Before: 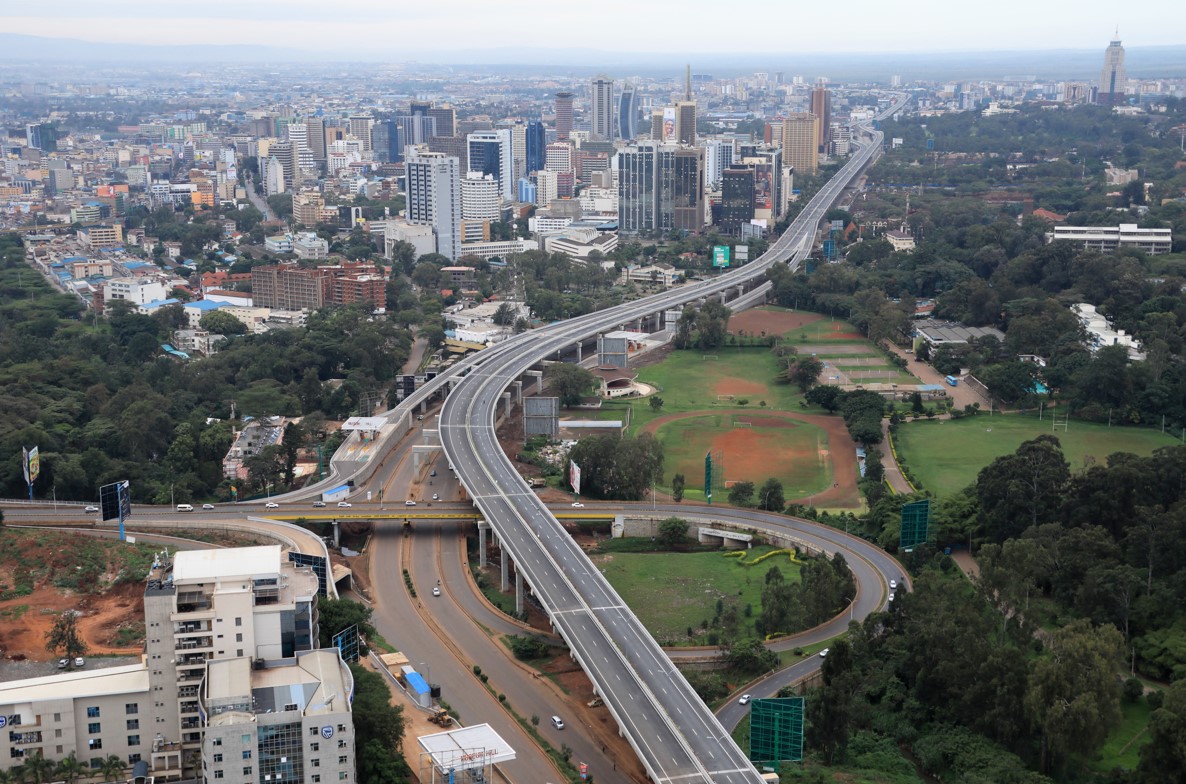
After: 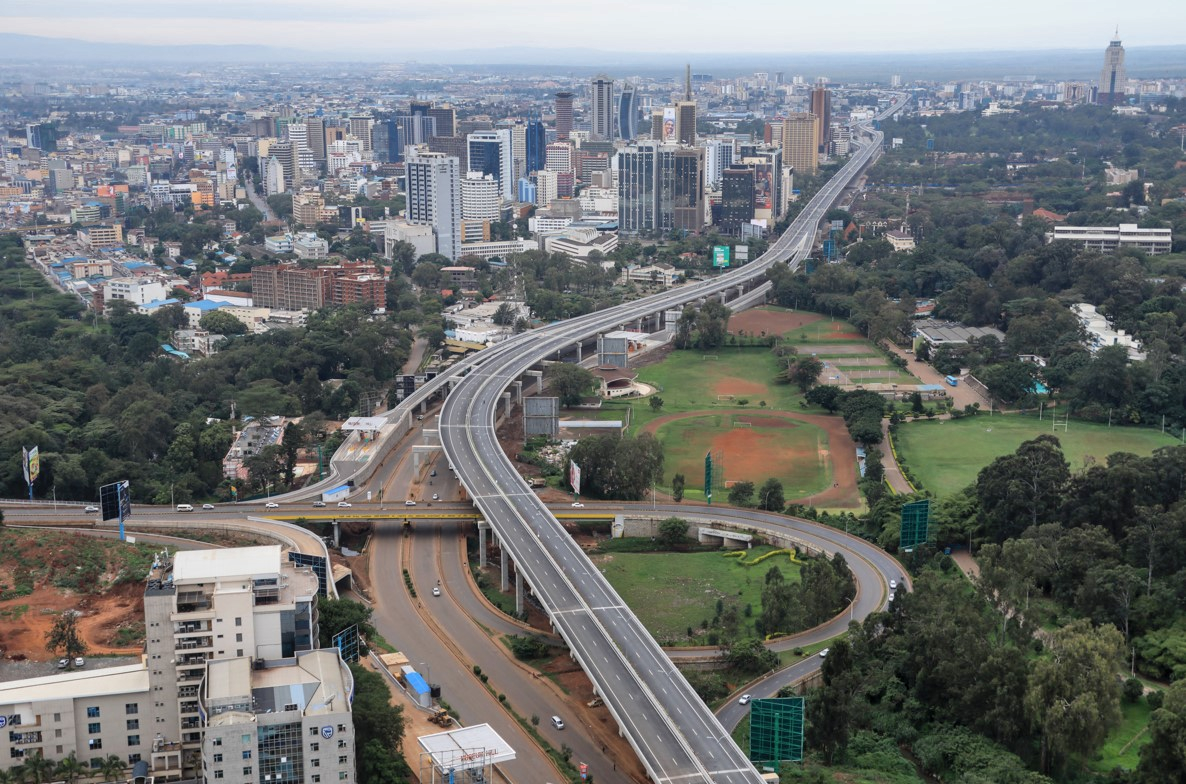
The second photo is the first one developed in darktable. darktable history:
shadows and highlights: soften with gaussian
local contrast: detail 110%
